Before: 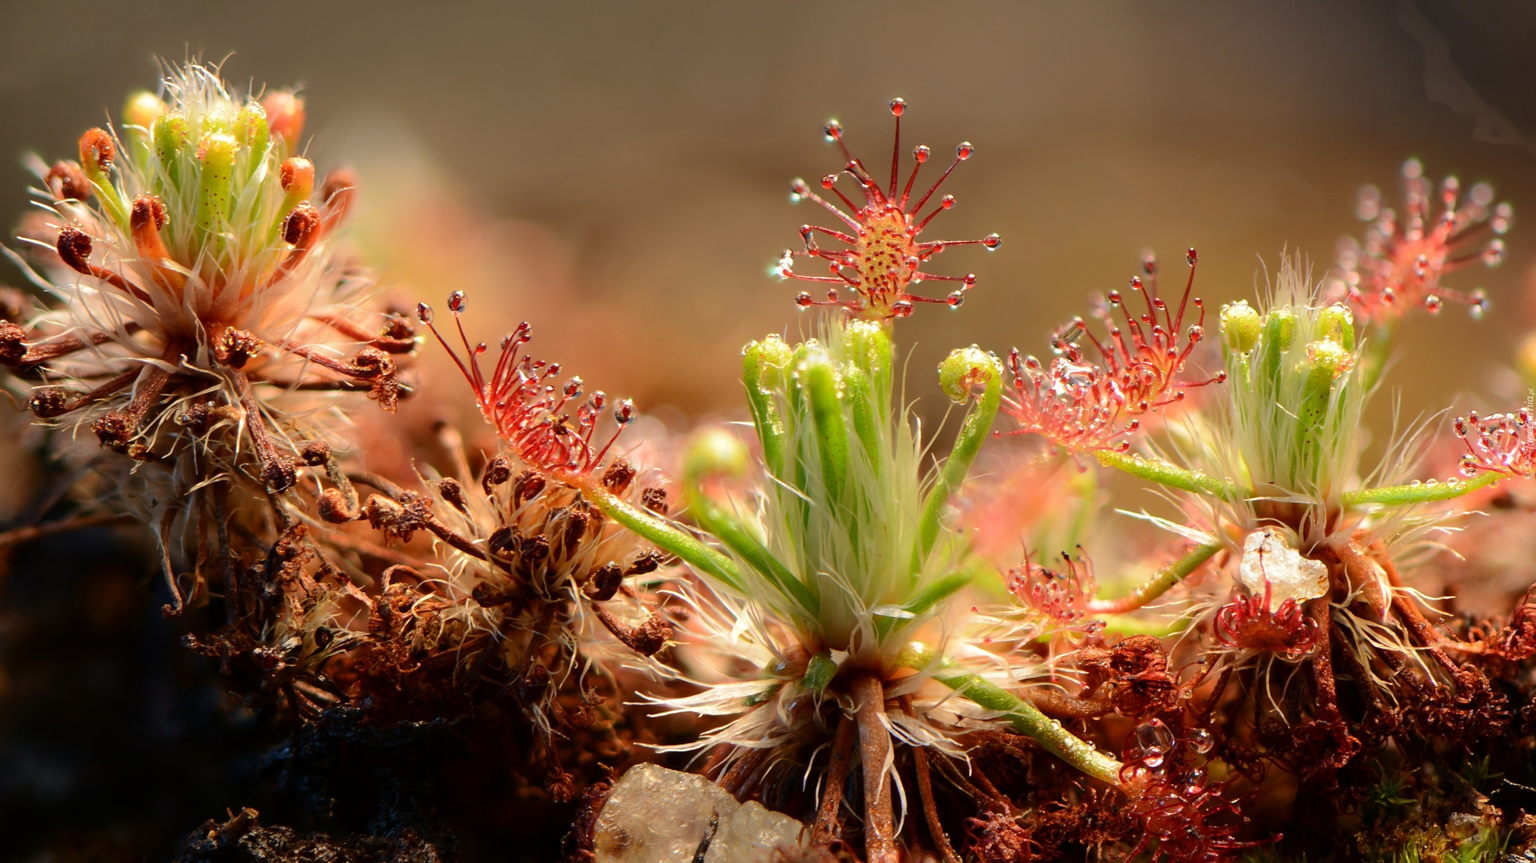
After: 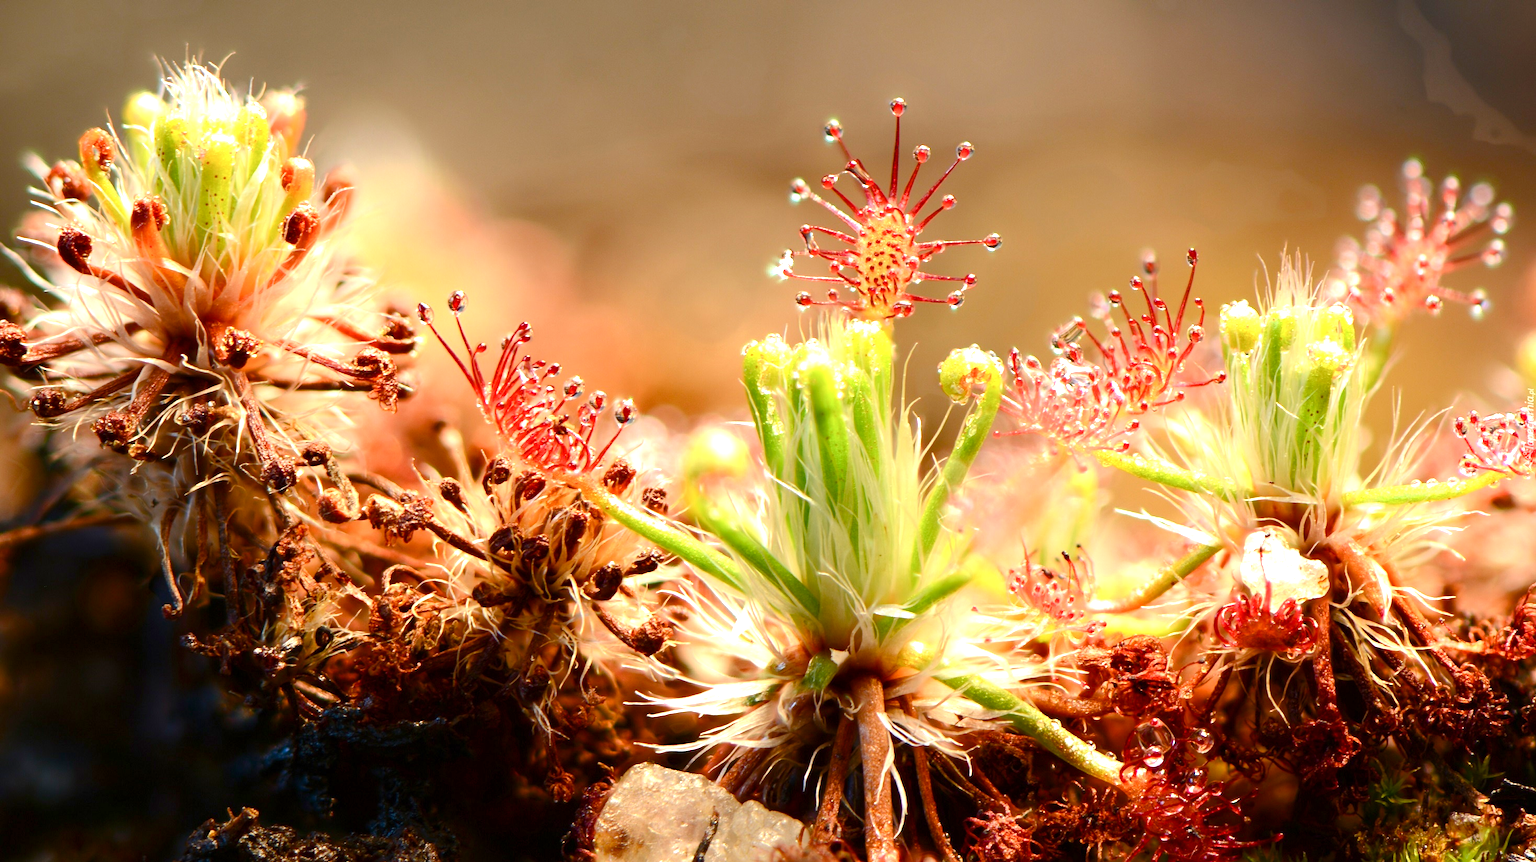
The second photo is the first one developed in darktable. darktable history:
color balance rgb: perceptual saturation grading › global saturation 20%, perceptual saturation grading › highlights -25%, perceptual saturation grading › shadows 25%
exposure: exposure 1 EV, compensate highlight preservation false
